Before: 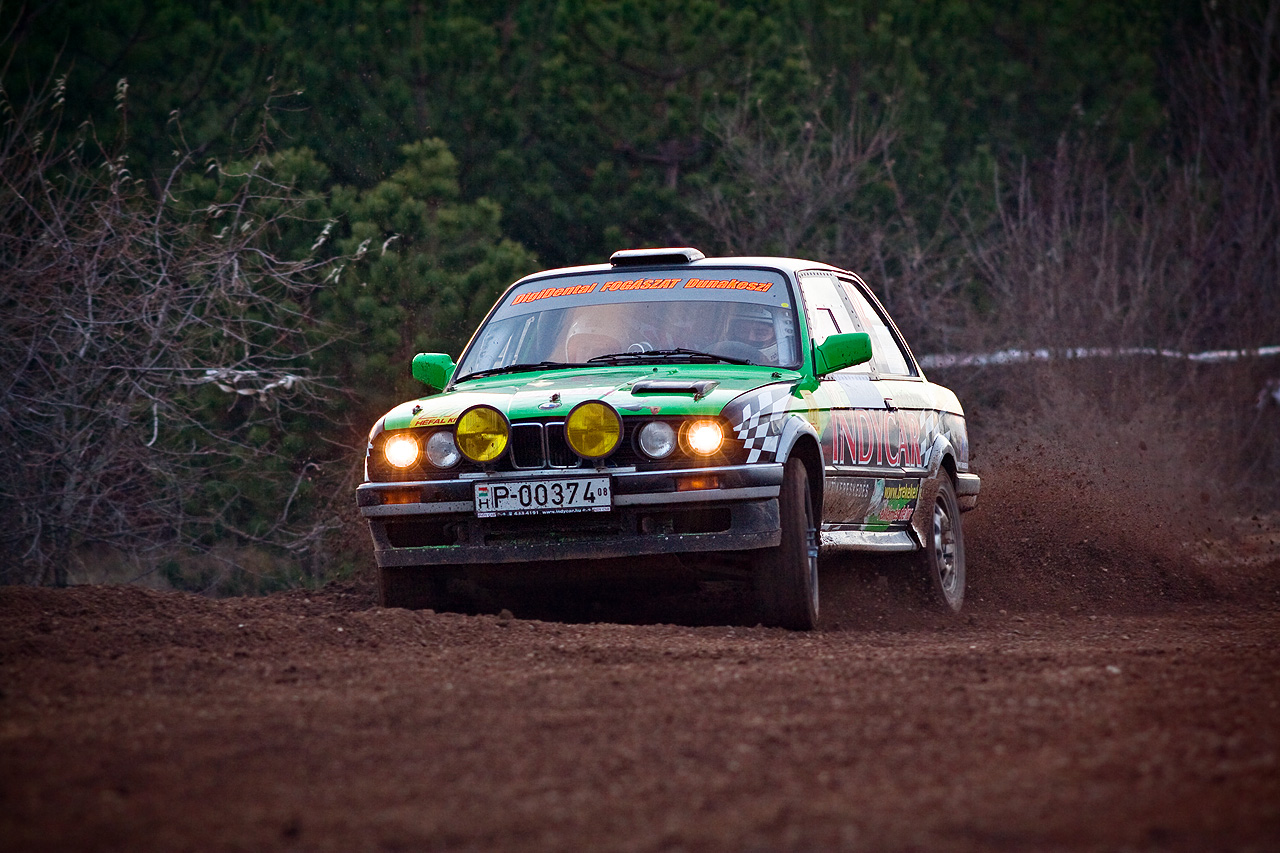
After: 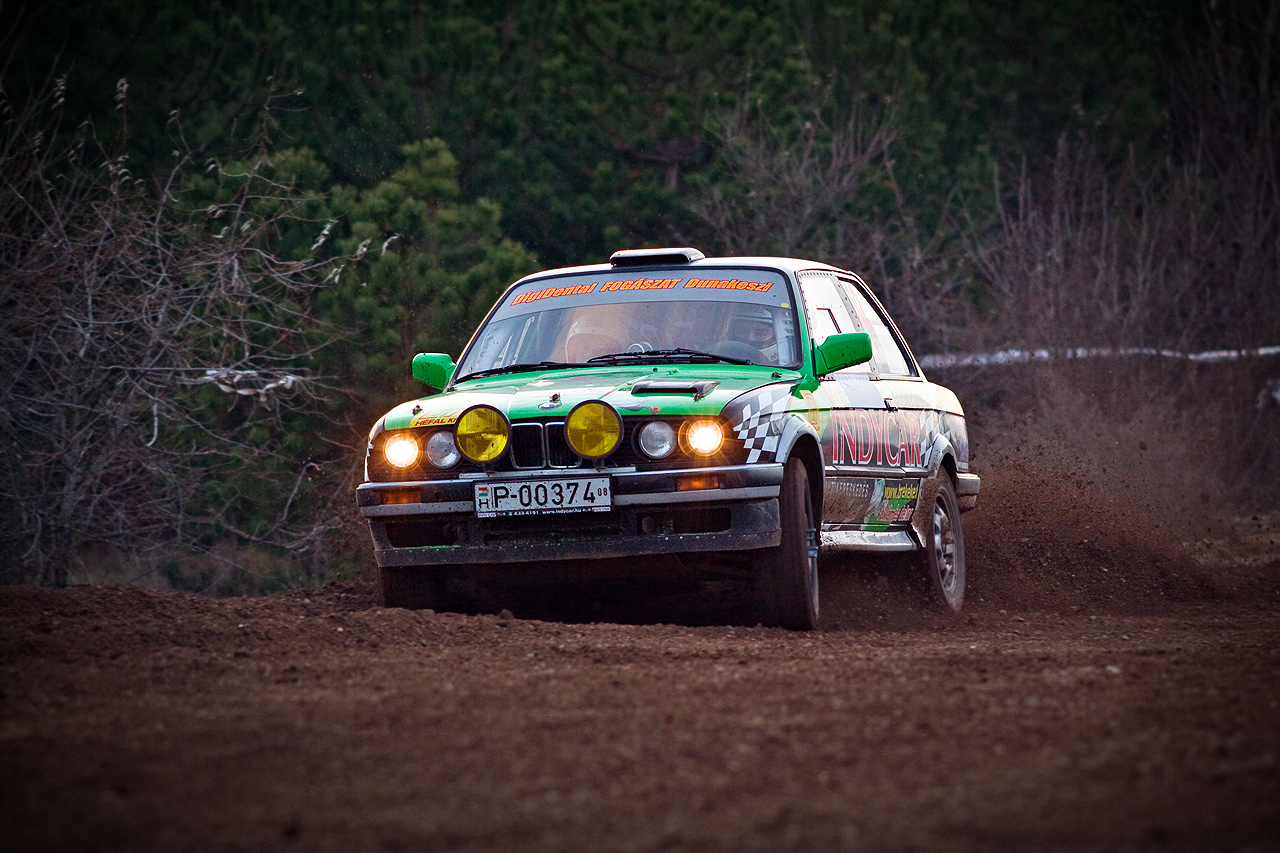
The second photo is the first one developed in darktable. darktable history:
vignetting: fall-off start 67.63%, fall-off radius 67.82%, automatic ratio true
